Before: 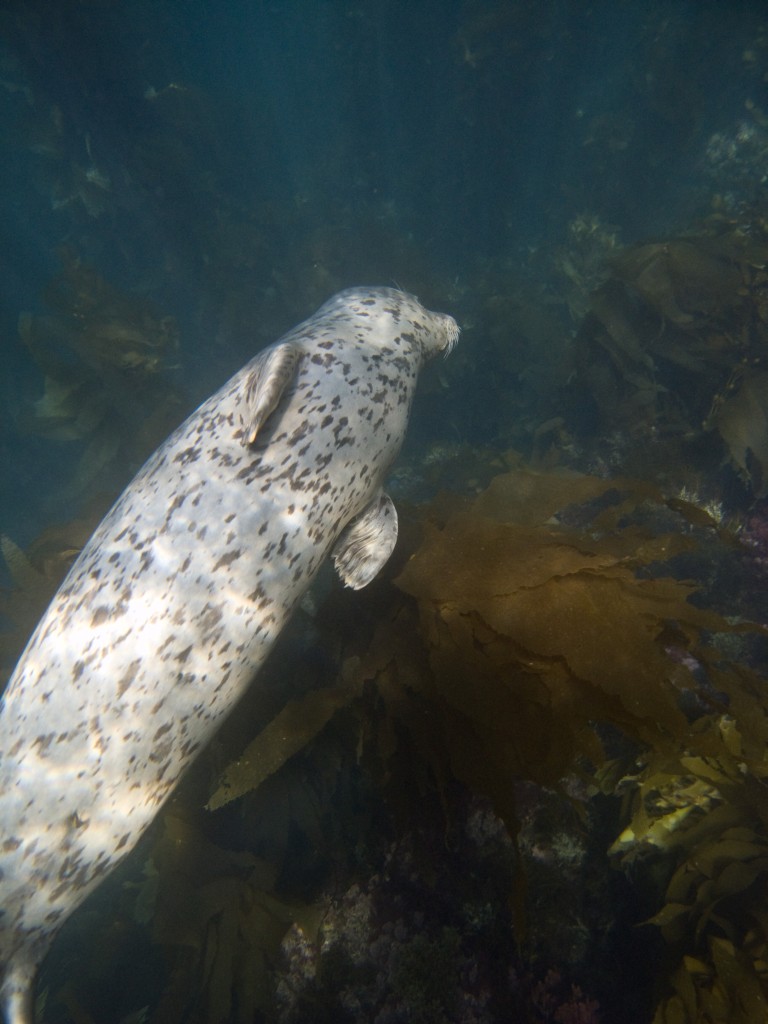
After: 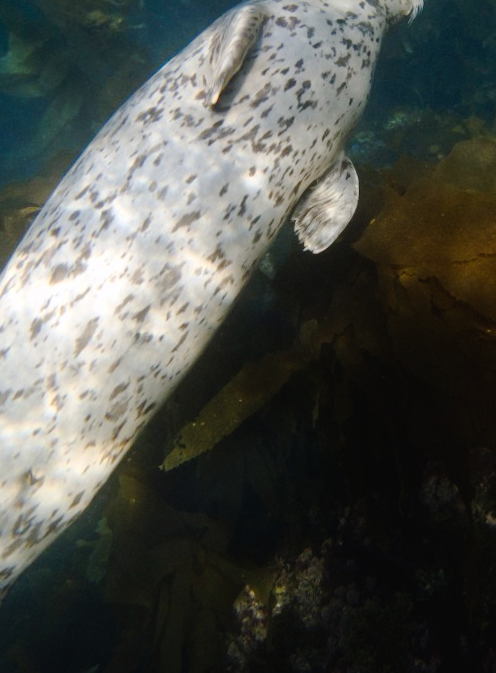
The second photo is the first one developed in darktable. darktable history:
crop and rotate: angle -1.24°, left 3.901%, top 32.34%, right 29.619%
tone curve: curves: ch0 [(0, 0) (0.003, 0.026) (0.011, 0.025) (0.025, 0.022) (0.044, 0.022) (0.069, 0.028) (0.1, 0.041) (0.136, 0.062) (0.177, 0.103) (0.224, 0.167) (0.277, 0.242) (0.335, 0.343) (0.399, 0.452) (0.468, 0.539) (0.543, 0.614) (0.623, 0.683) (0.709, 0.749) (0.801, 0.827) (0.898, 0.918) (1, 1)], preserve colors none
